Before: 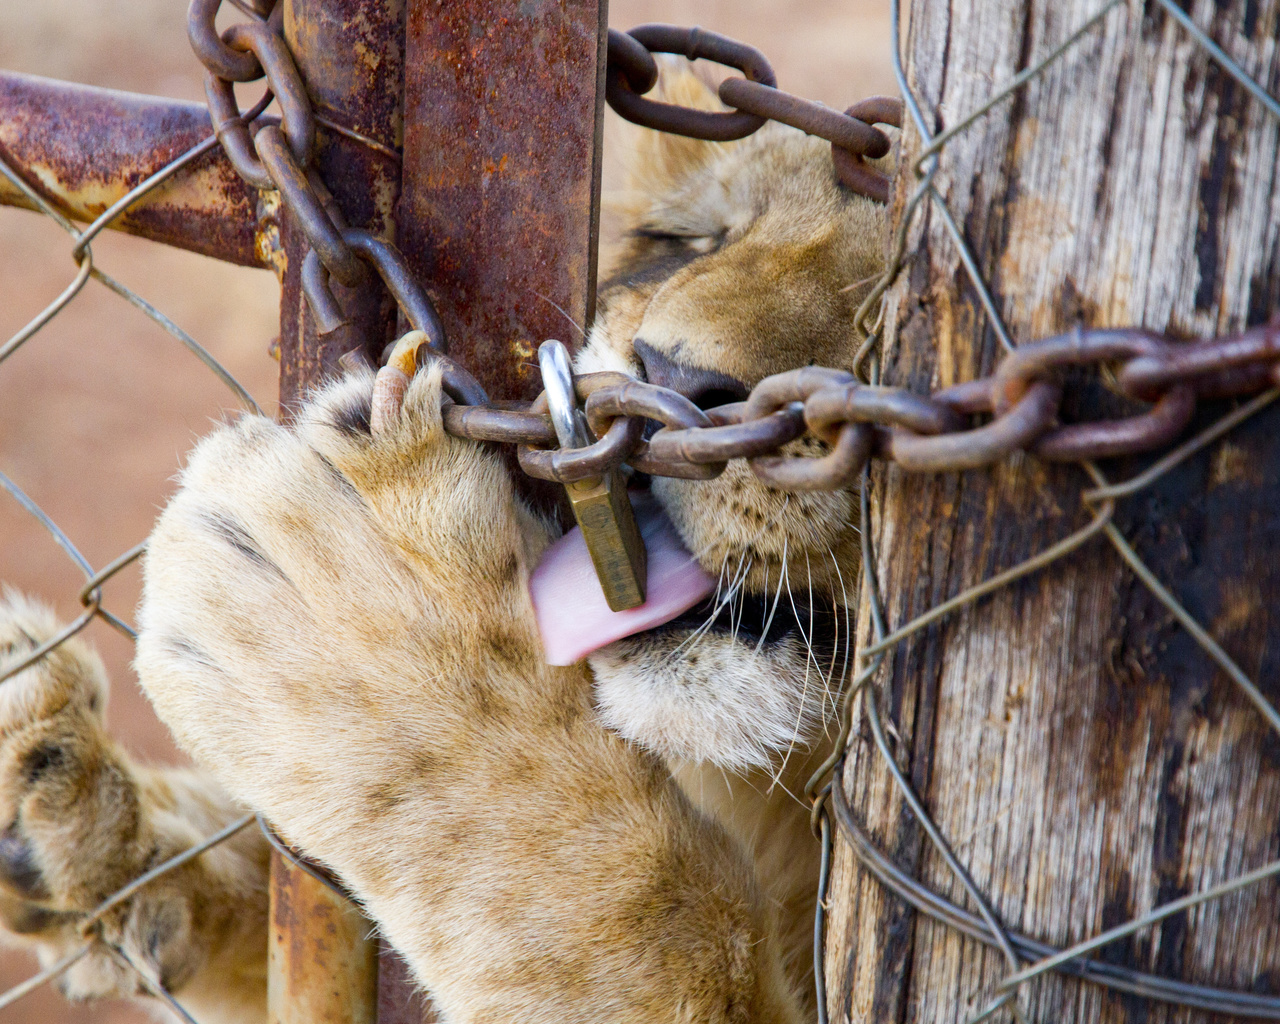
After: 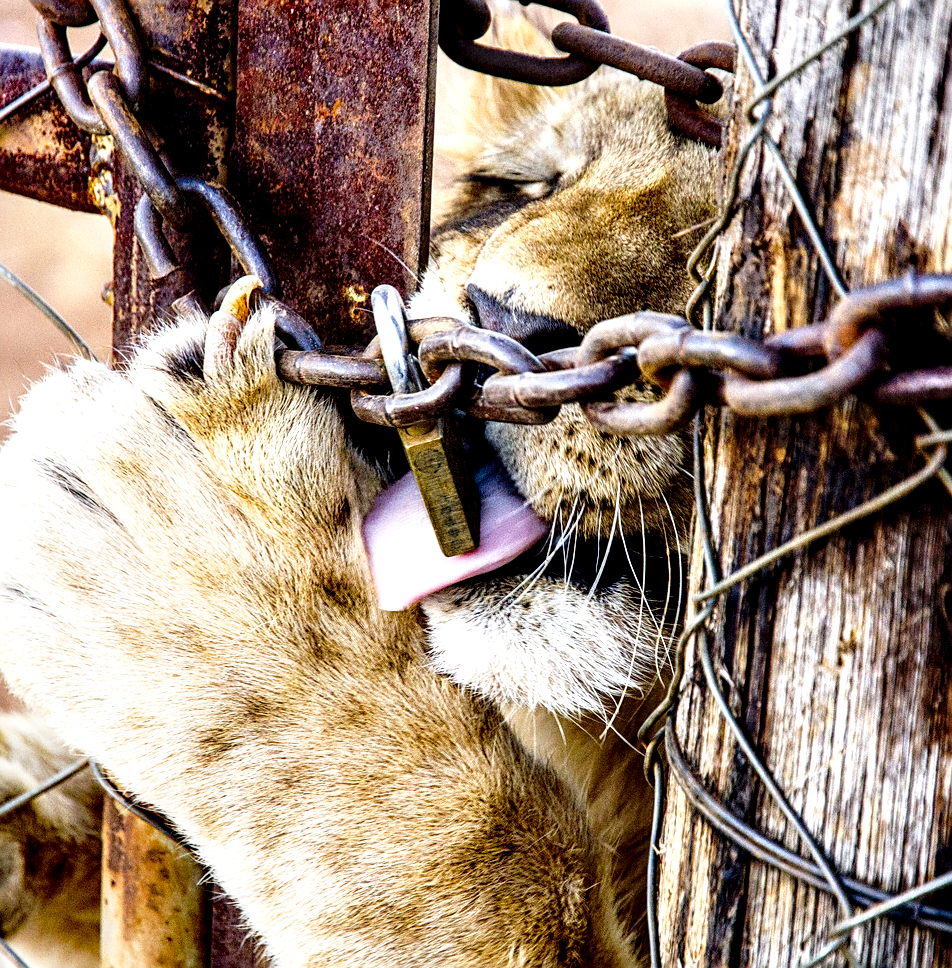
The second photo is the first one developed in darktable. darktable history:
sharpen: on, module defaults
crop and rotate: left 13.066%, top 5.4%, right 12.547%
local contrast: highlights 81%, shadows 57%, detail 174%, midtone range 0.609
tone curve: curves: ch0 [(0, 0.032) (0.078, 0.052) (0.236, 0.168) (0.43, 0.472) (0.508, 0.566) (0.66, 0.754) (0.79, 0.883) (0.994, 0.974)]; ch1 [(0, 0) (0.161, 0.092) (0.35, 0.33) (0.379, 0.401) (0.456, 0.456) (0.508, 0.501) (0.547, 0.531) (0.573, 0.563) (0.625, 0.602) (0.718, 0.734) (1, 1)]; ch2 [(0, 0) (0.369, 0.427) (0.44, 0.434) (0.502, 0.501) (0.54, 0.537) (0.586, 0.59) (0.621, 0.604) (1, 1)], preserve colors none
